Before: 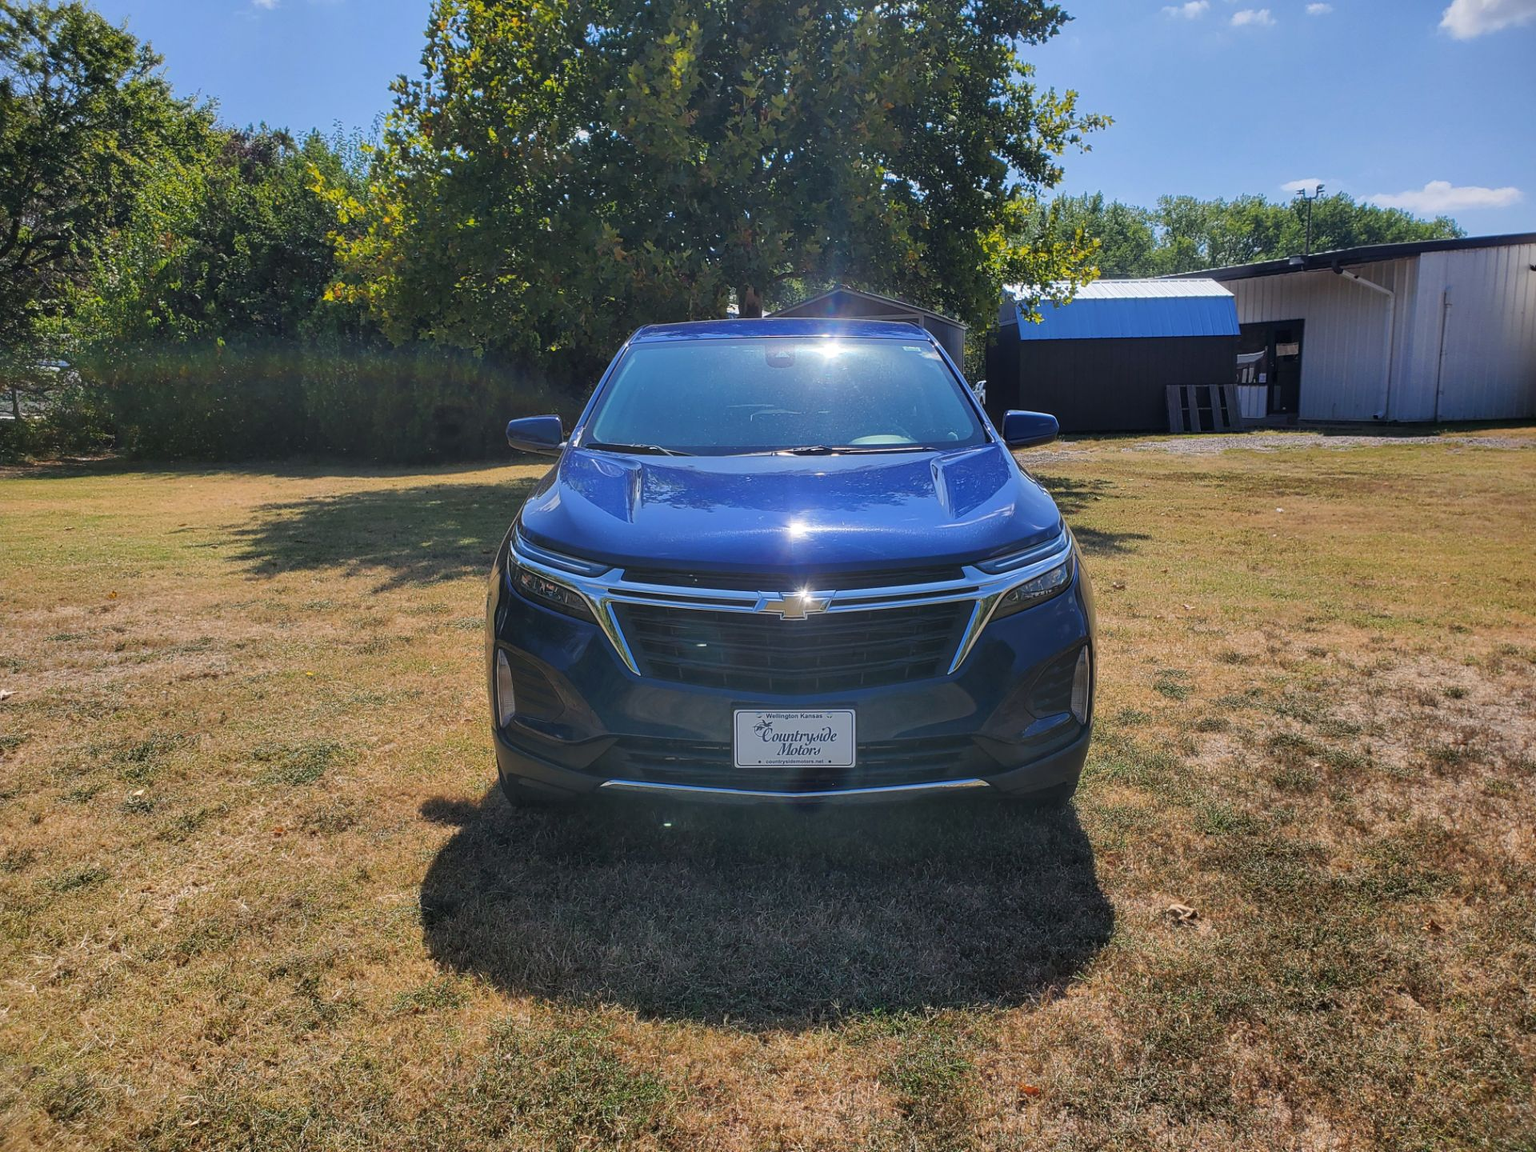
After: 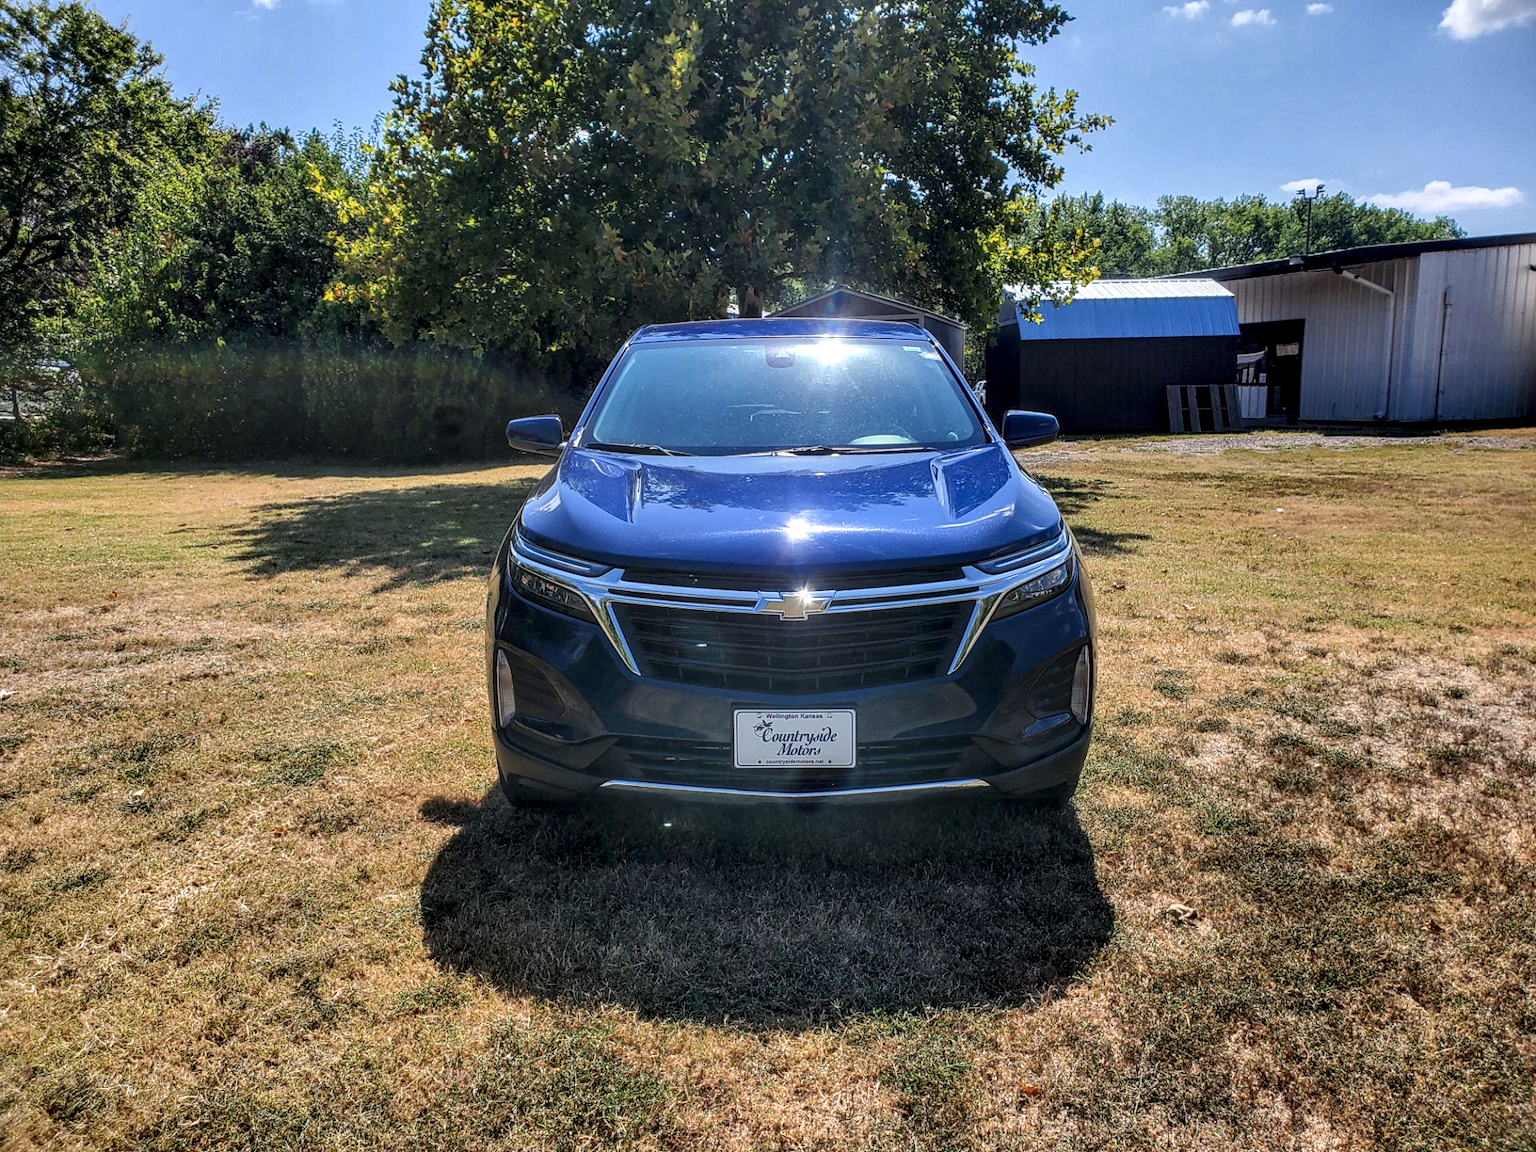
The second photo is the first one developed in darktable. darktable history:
local contrast: highlights 5%, shadows 4%, detail 182%
